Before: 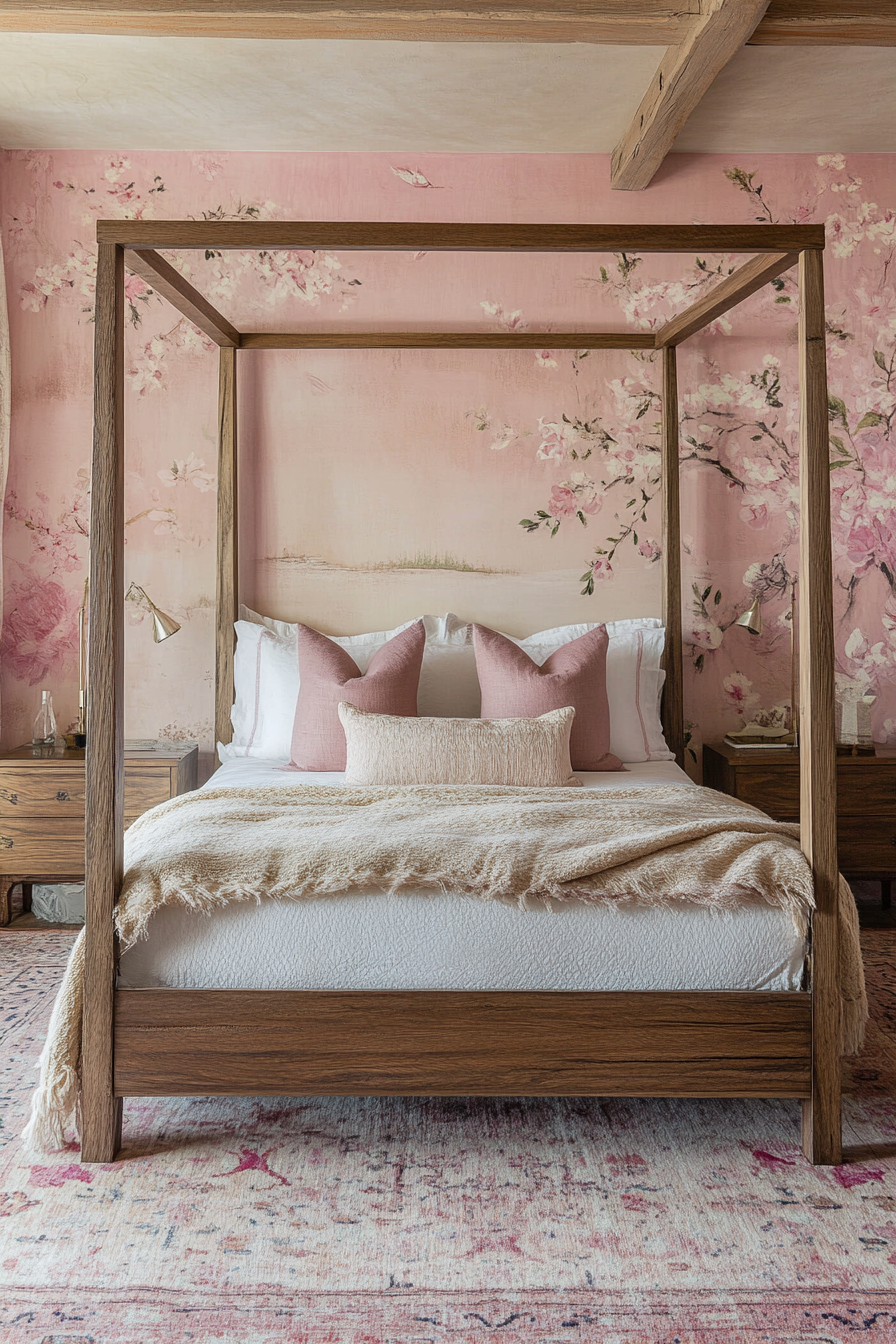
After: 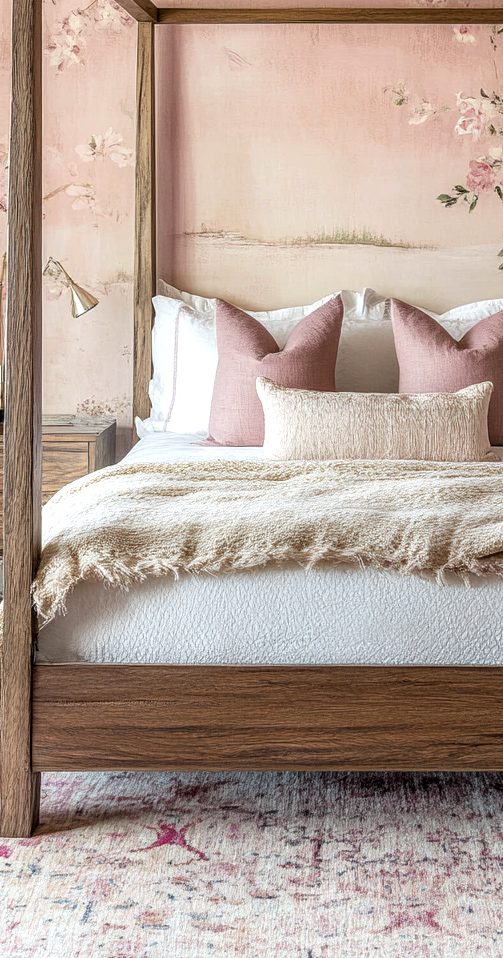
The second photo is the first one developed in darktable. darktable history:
crop: left 9.182%, top 24.241%, right 34.624%, bottom 4.414%
tone equalizer: -8 EV -0.439 EV, -7 EV -0.362 EV, -6 EV -0.304 EV, -5 EV -0.253 EV, -3 EV 0.245 EV, -2 EV 0.342 EV, -1 EV 0.387 EV, +0 EV 0.418 EV
local contrast: detail 130%
